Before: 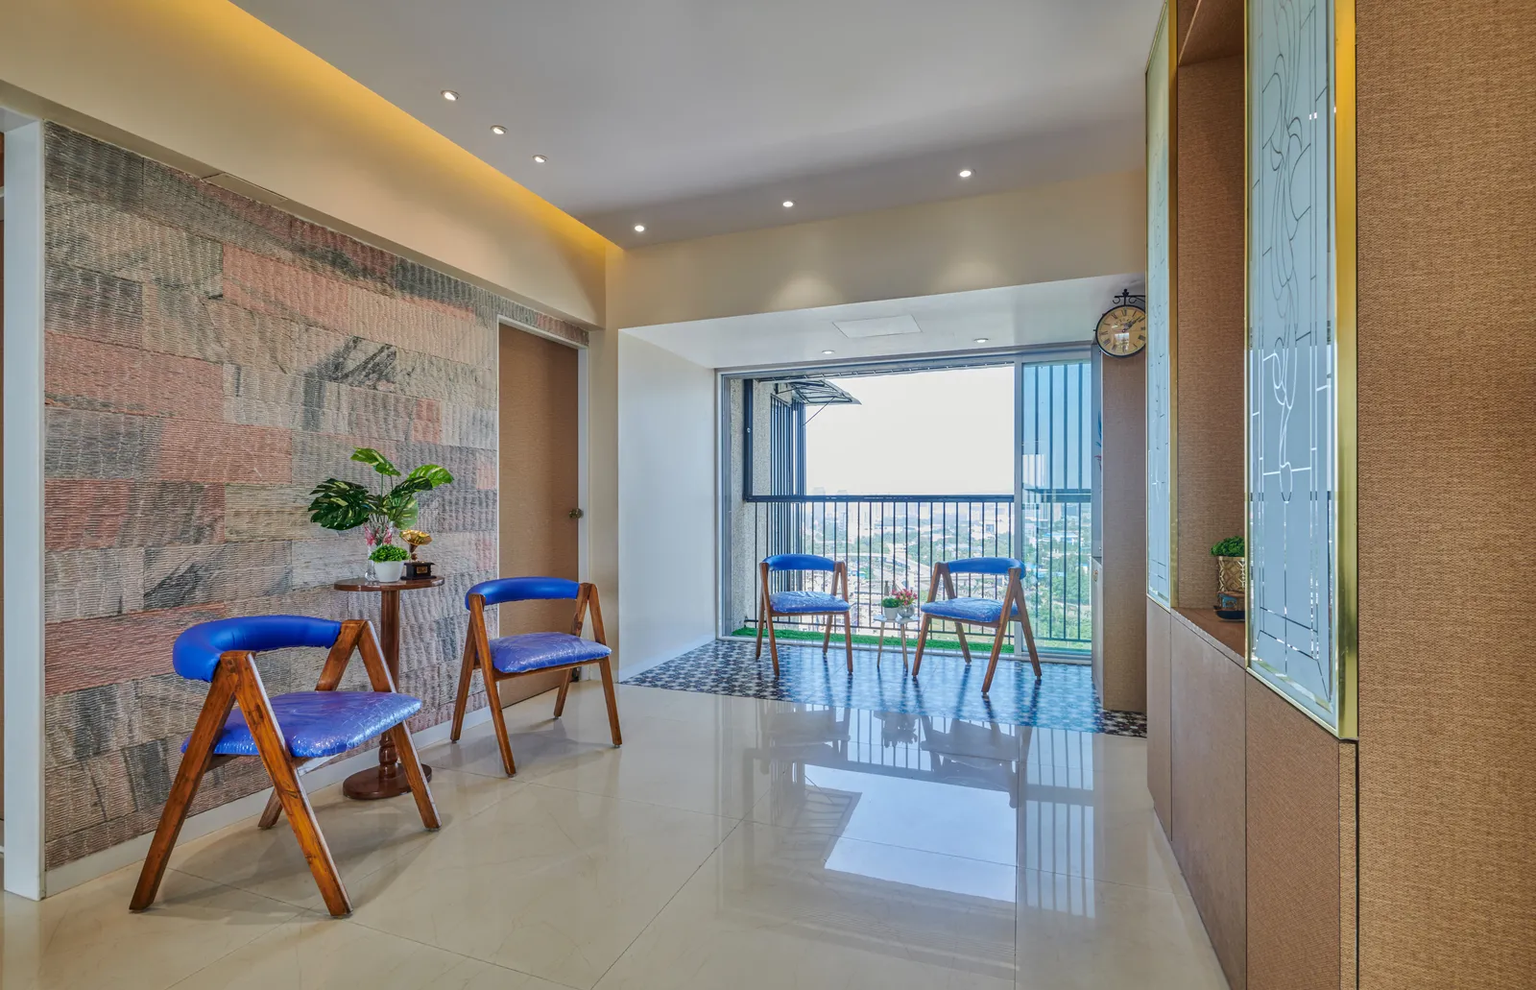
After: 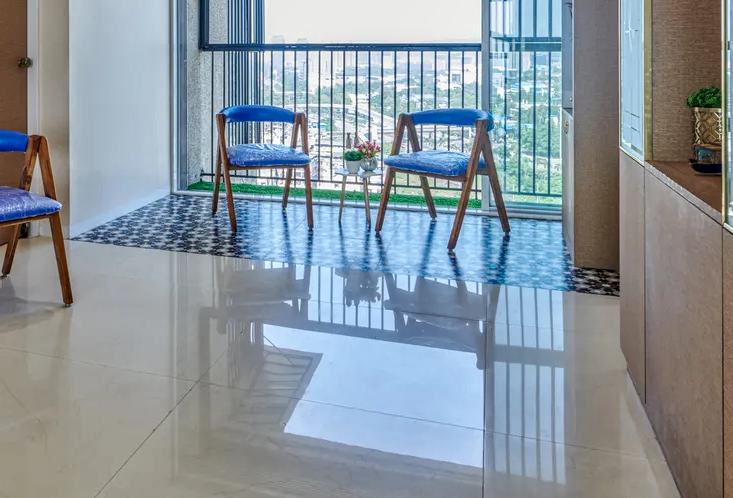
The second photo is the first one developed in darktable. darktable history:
local contrast: detail 144%
crop: left 35.976%, top 45.819%, right 18.162%, bottom 5.807%
